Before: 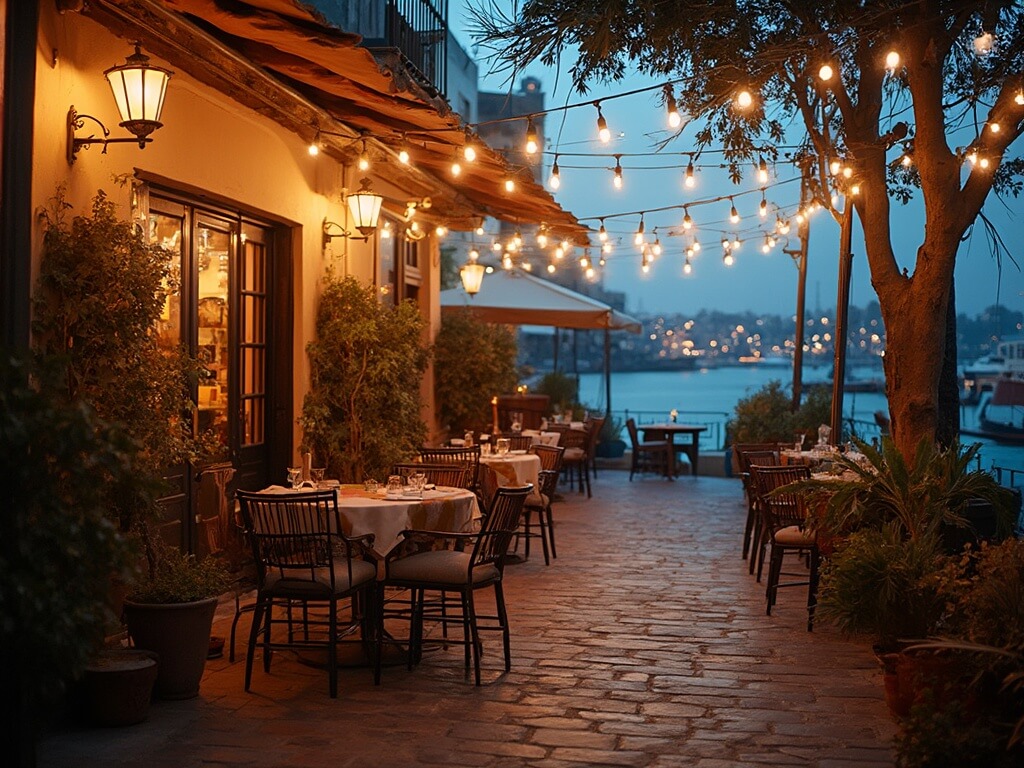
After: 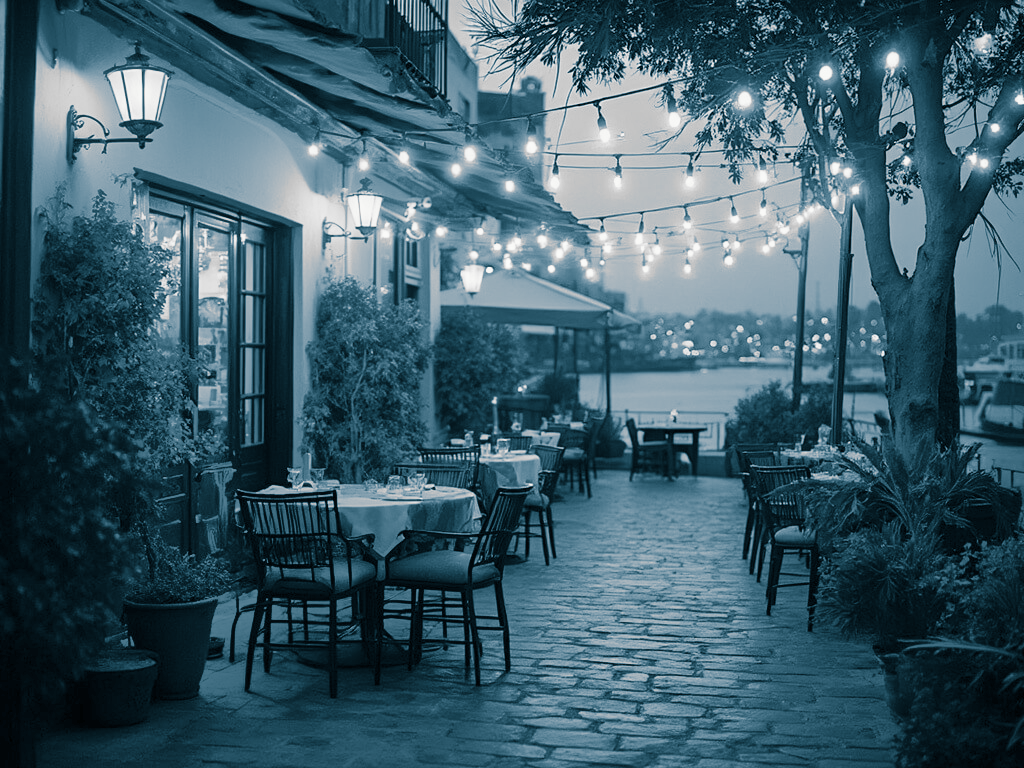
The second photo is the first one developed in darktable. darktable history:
monochrome: a -6.99, b 35.61, size 1.4
split-toning: shadows › hue 212.4°, balance -70
base curve: curves: ch0 [(0, 0) (0.028, 0.03) (0.121, 0.232) (0.46, 0.748) (0.859, 0.968) (1, 1)], preserve colors none
shadows and highlights: shadows 60, highlights -60
